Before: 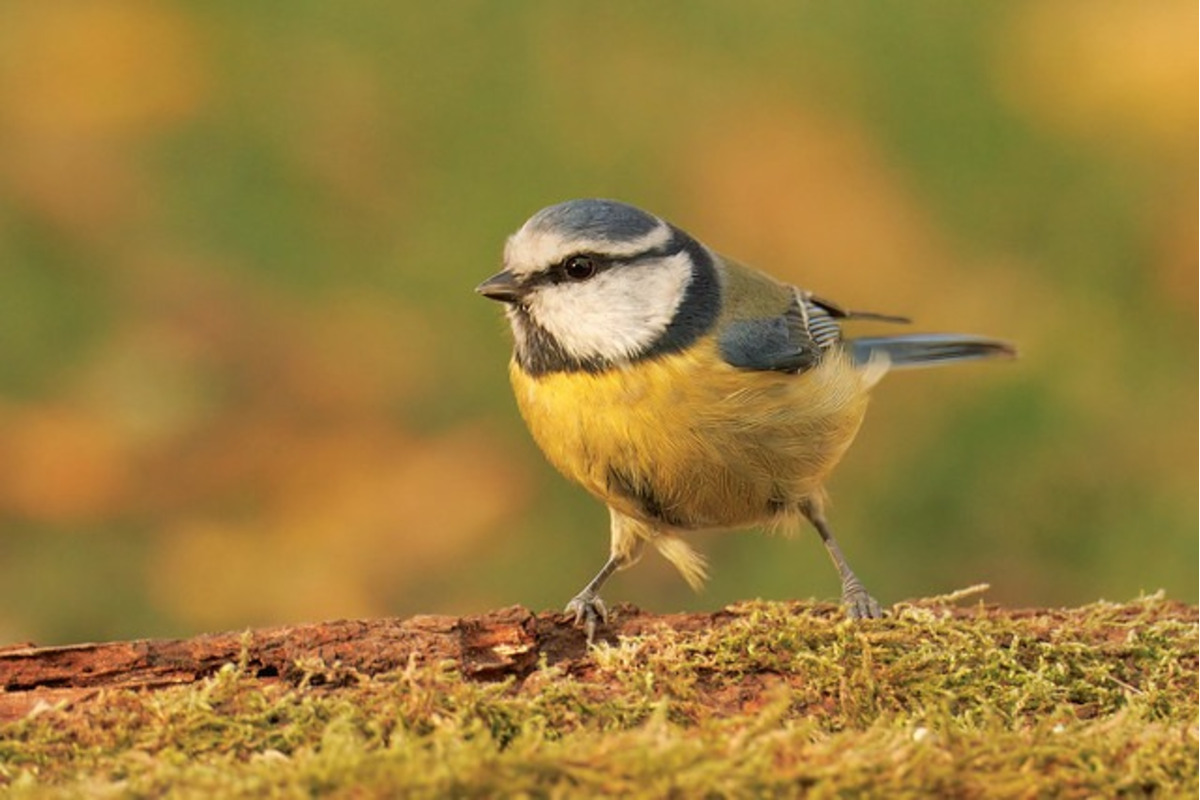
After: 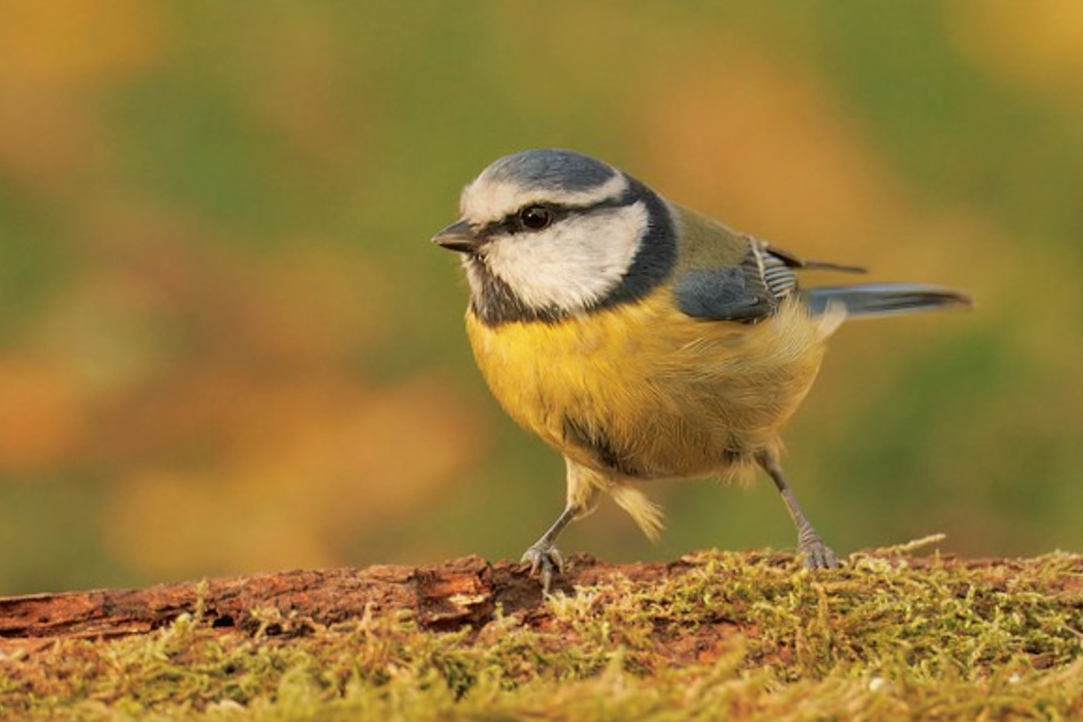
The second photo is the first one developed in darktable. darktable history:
crop: left 3.68%, top 6.373%, right 5.999%, bottom 3.274%
shadows and highlights: shadows -20.54, white point adjustment -1.84, highlights -35.14
